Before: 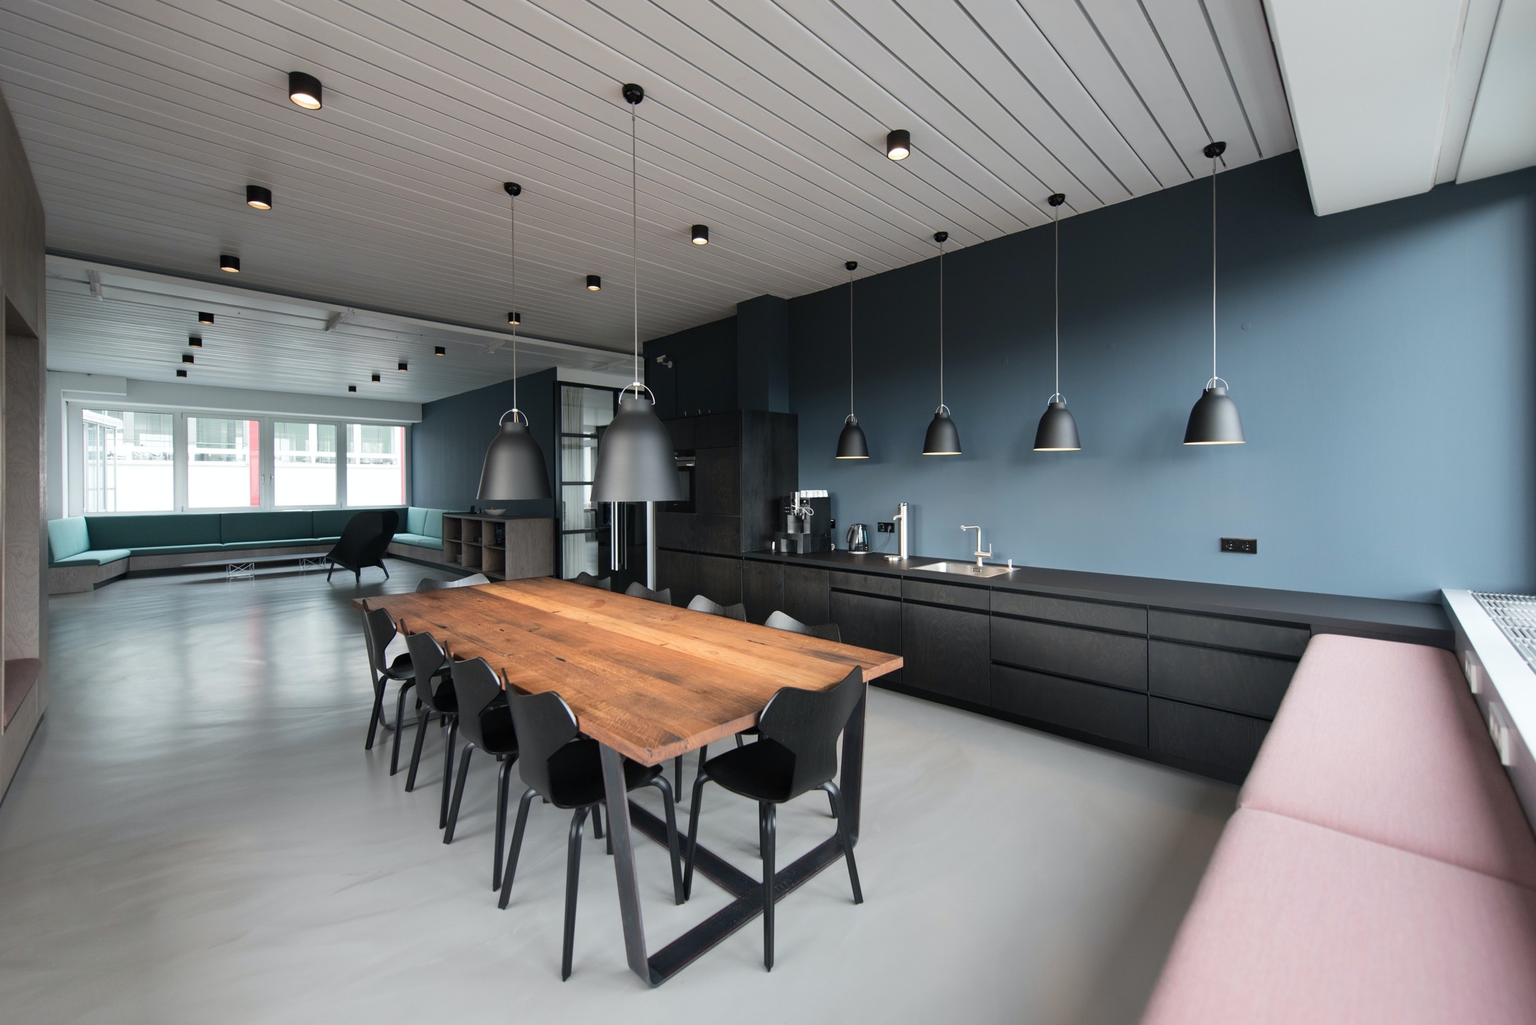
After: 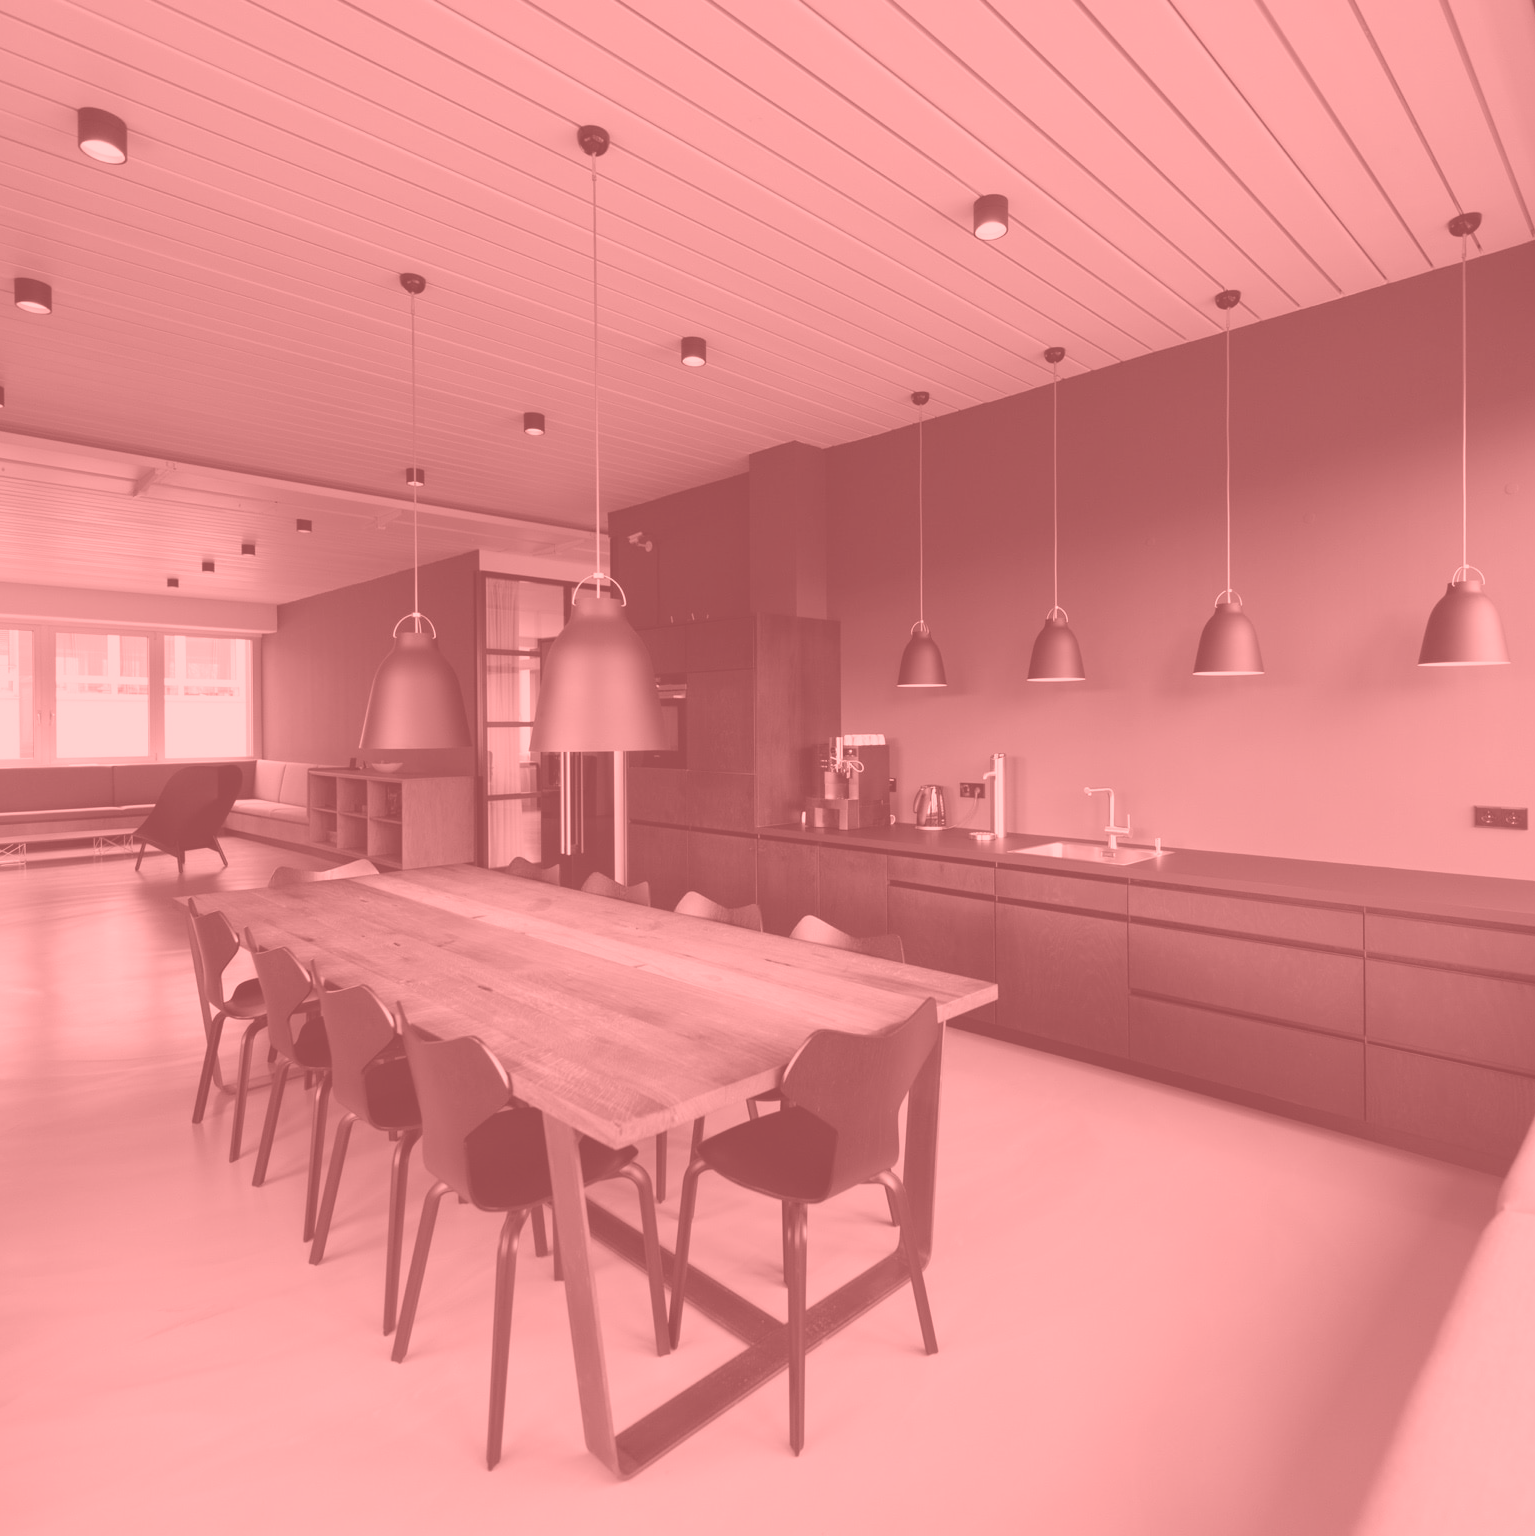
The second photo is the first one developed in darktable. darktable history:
color balance rgb: linear chroma grading › global chroma -0.67%, saturation formula JzAzBz (2021)
crop and rotate: left 15.446%, right 17.836%
white balance: red 0.948, green 1.02, blue 1.176
colorize: saturation 51%, source mix 50.67%, lightness 50.67%
